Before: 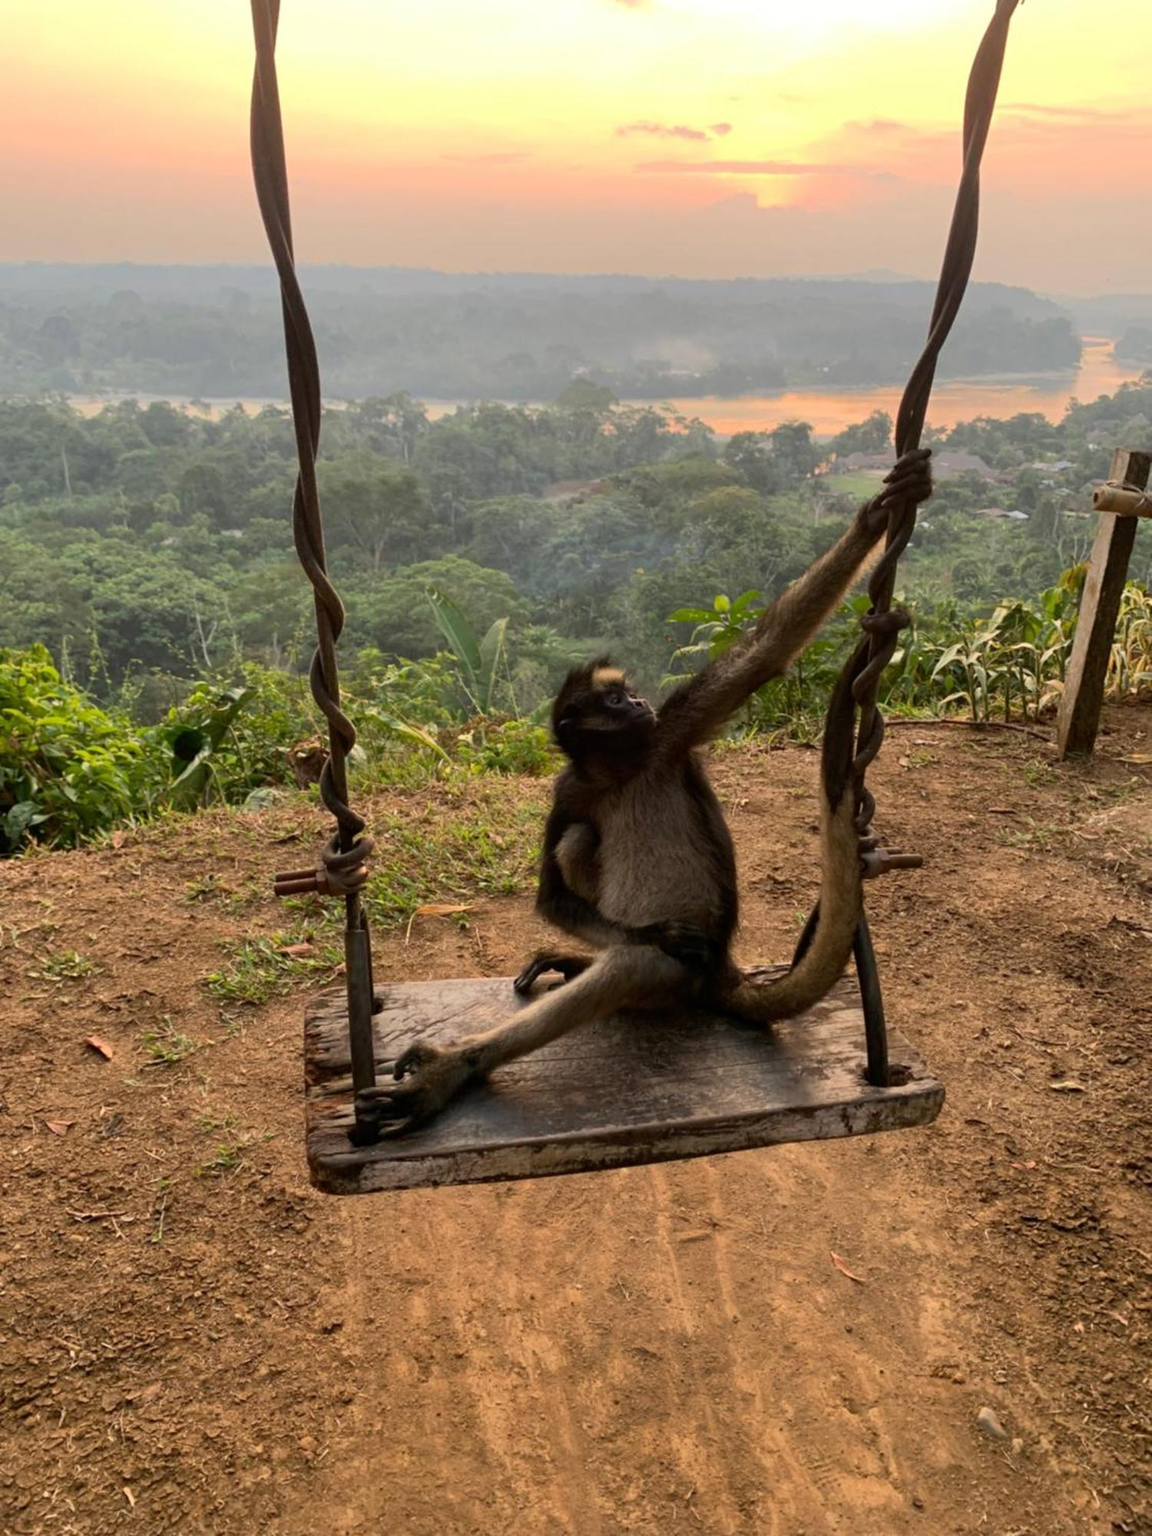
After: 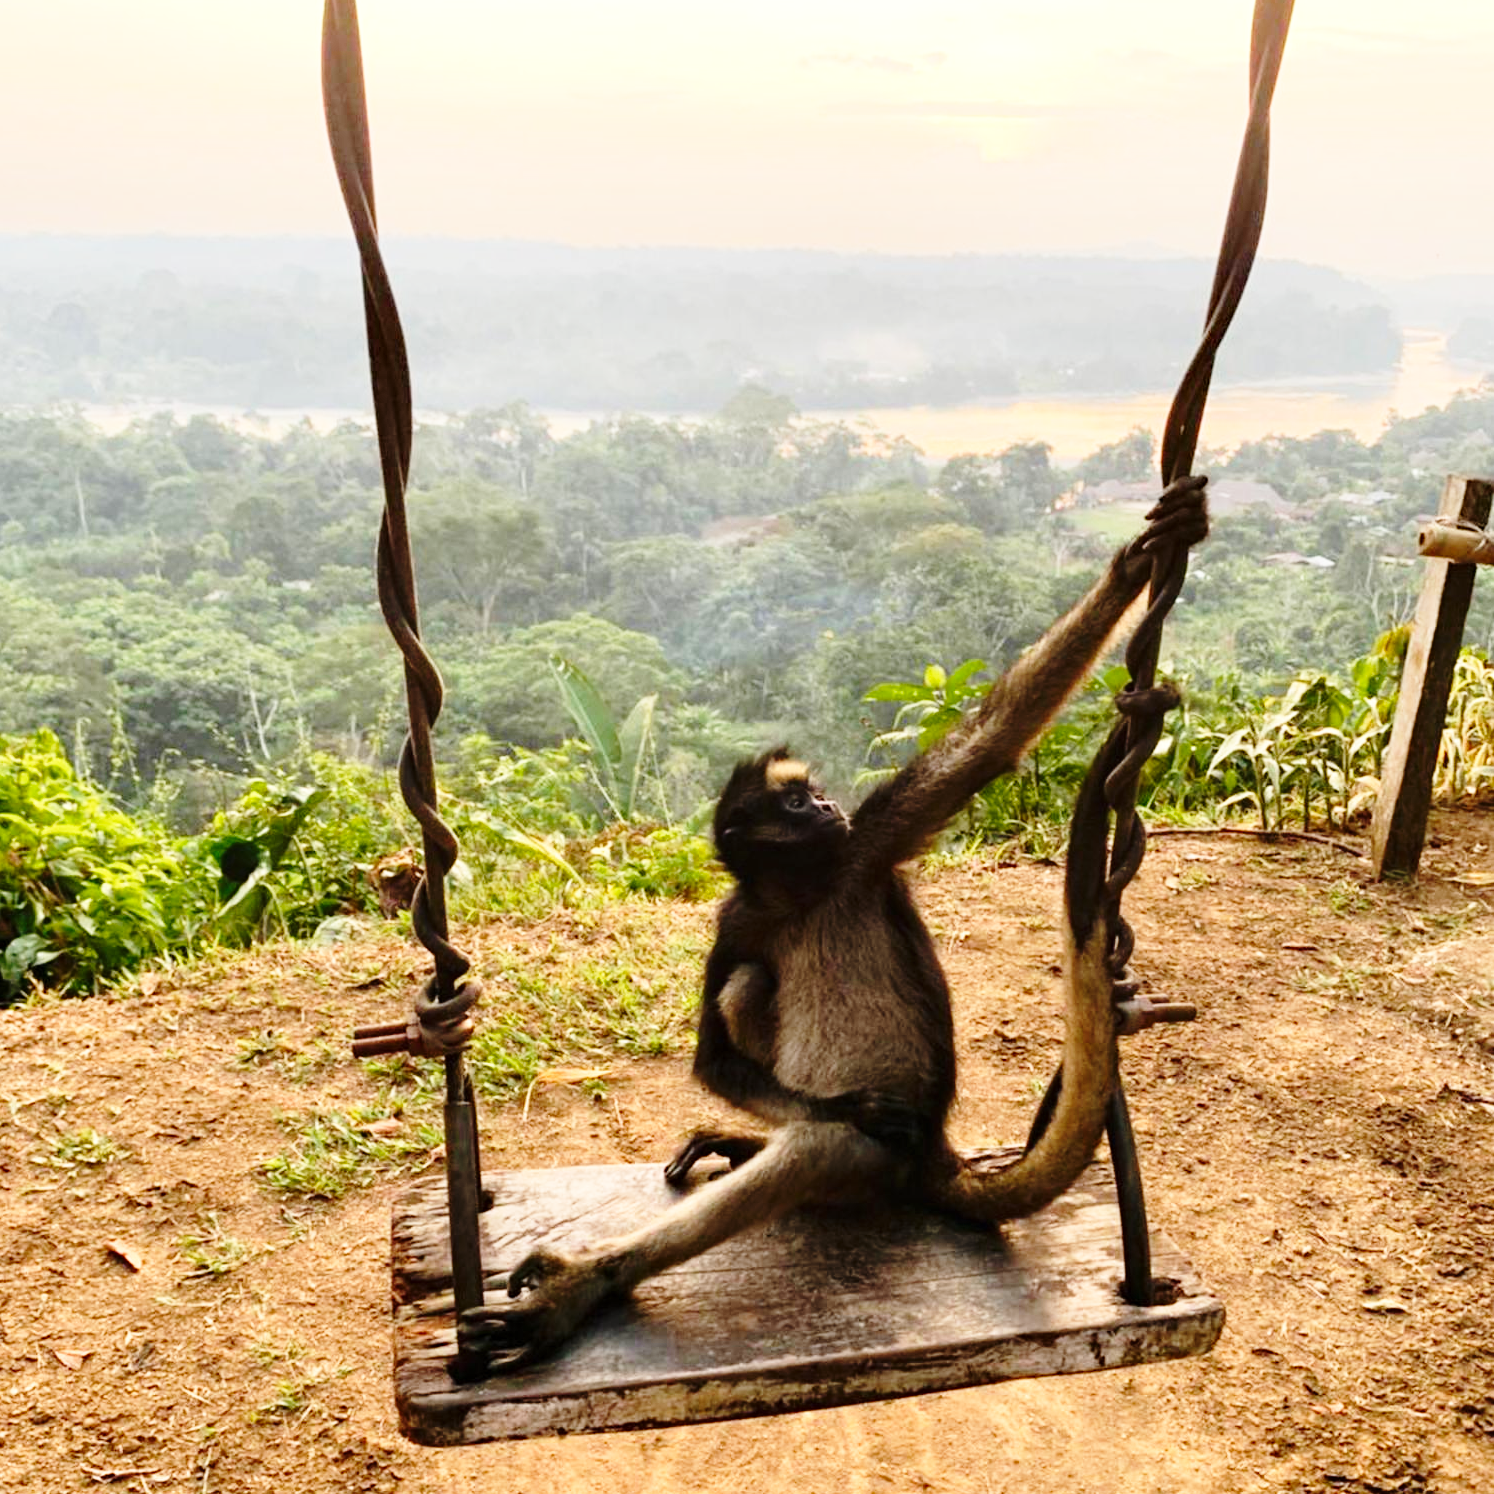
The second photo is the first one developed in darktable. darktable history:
crop: left 0.387%, top 5.469%, bottom 19.809%
base curve: curves: ch0 [(0, 0) (0.028, 0.03) (0.105, 0.232) (0.387, 0.748) (0.754, 0.968) (1, 1)], fusion 1, exposure shift 0.576, preserve colors none
